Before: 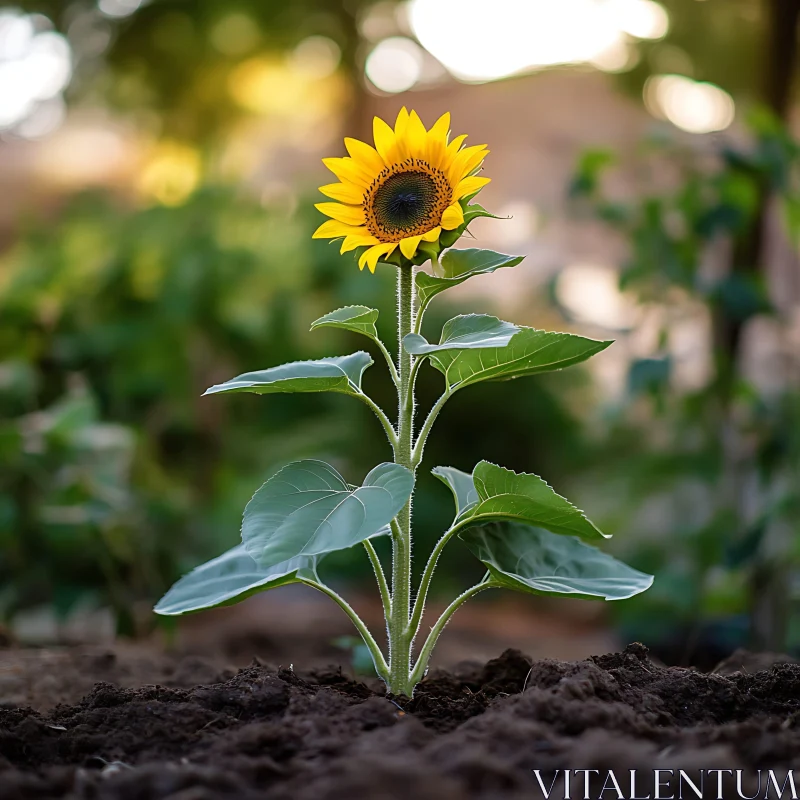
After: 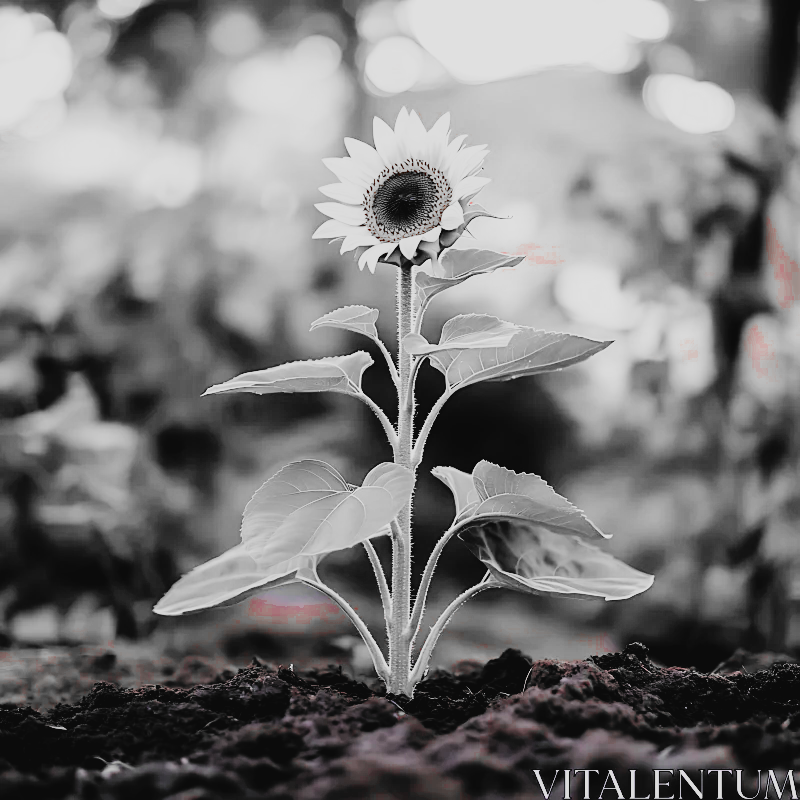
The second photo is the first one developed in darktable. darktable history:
color zones: curves: ch0 [(0, 0.278) (0.143, 0.5) (0.286, 0.5) (0.429, 0.5) (0.571, 0.5) (0.714, 0.5) (0.857, 0.5) (1, 0.5)]; ch1 [(0, 1) (0.143, 0.165) (0.286, 0) (0.429, 0) (0.571, 0) (0.714, 0) (0.857, 0.5) (1, 0.5)]; ch2 [(0, 0.508) (0.143, 0.5) (0.286, 0.5) (0.429, 0.5) (0.571, 0.5) (0.714, 0.5) (0.857, 0.5) (1, 0.5)], mix 32.94%
filmic rgb: middle gray luminance 3.4%, black relative exposure -5.91 EV, white relative exposure 6.35 EV, dynamic range scaling 22.21%, target black luminance 0%, hardness 2.3, latitude 46.27%, contrast 0.786, highlights saturation mix 99.07%, shadows ↔ highlights balance 0.14%
tone curve: curves: ch0 [(0, 0.03) (0.113, 0.087) (0.207, 0.184) (0.515, 0.612) (0.712, 0.793) (1, 0.946)]; ch1 [(0, 0) (0.172, 0.123) (0.317, 0.279) (0.414, 0.382) (0.476, 0.479) (0.505, 0.498) (0.534, 0.534) (0.621, 0.65) (0.709, 0.764) (1, 1)]; ch2 [(0, 0) (0.411, 0.424) (0.505, 0.505) (0.521, 0.524) (0.537, 0.57) (0.65, 0.699) (1, 1)], color space Lab, independent channels, preserve colors none
contrast brightness saturation: contrast 0.236, brightness 0.245, saturation 0.389
